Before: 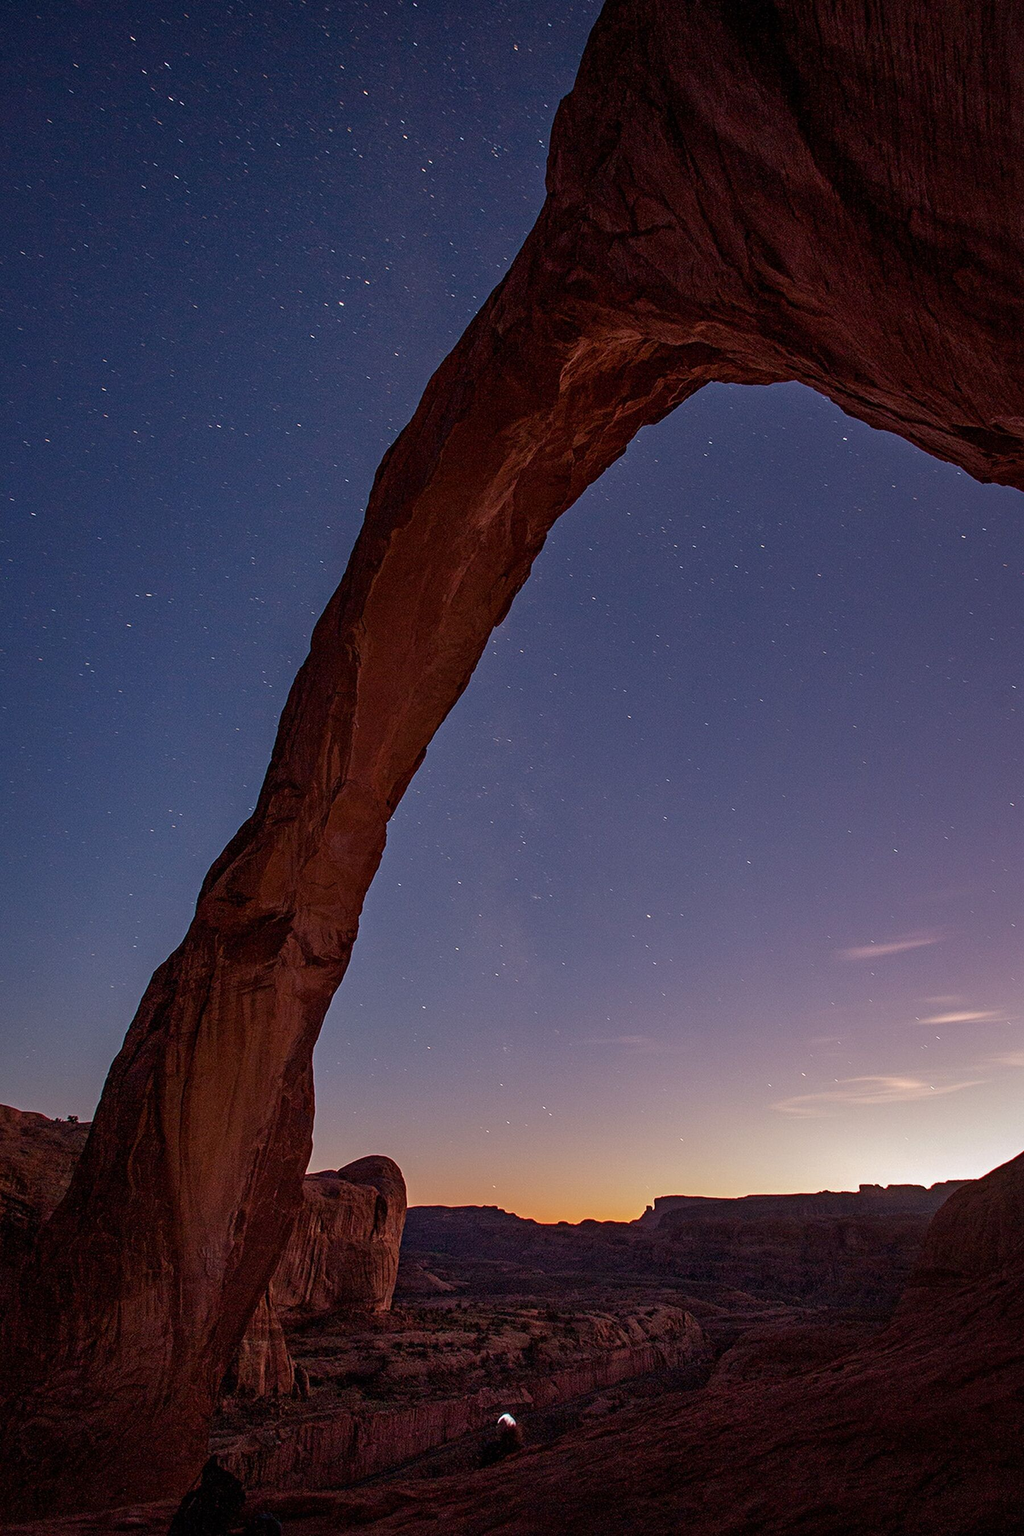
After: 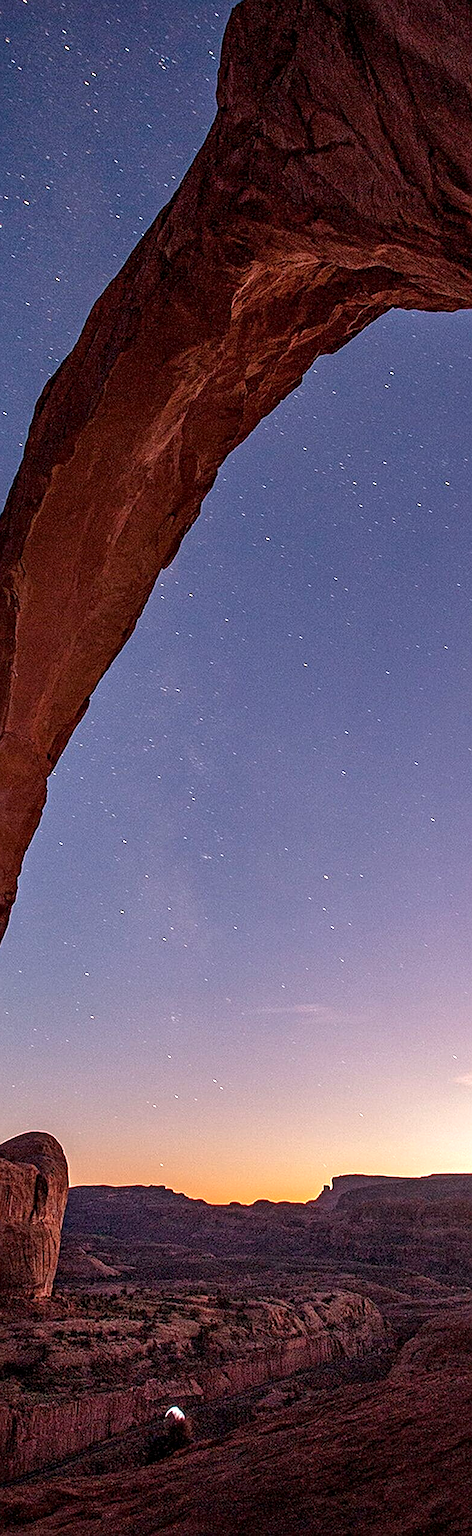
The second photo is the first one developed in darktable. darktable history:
crop: left 33.452%, top 6.025%, right 23.155%
local contrast: on, module defaults
sharpen: on, module defaults
exposure: black level correction 0, exposure 0.9 EV, compensate exposure bias true, compensate highlight preservation false
